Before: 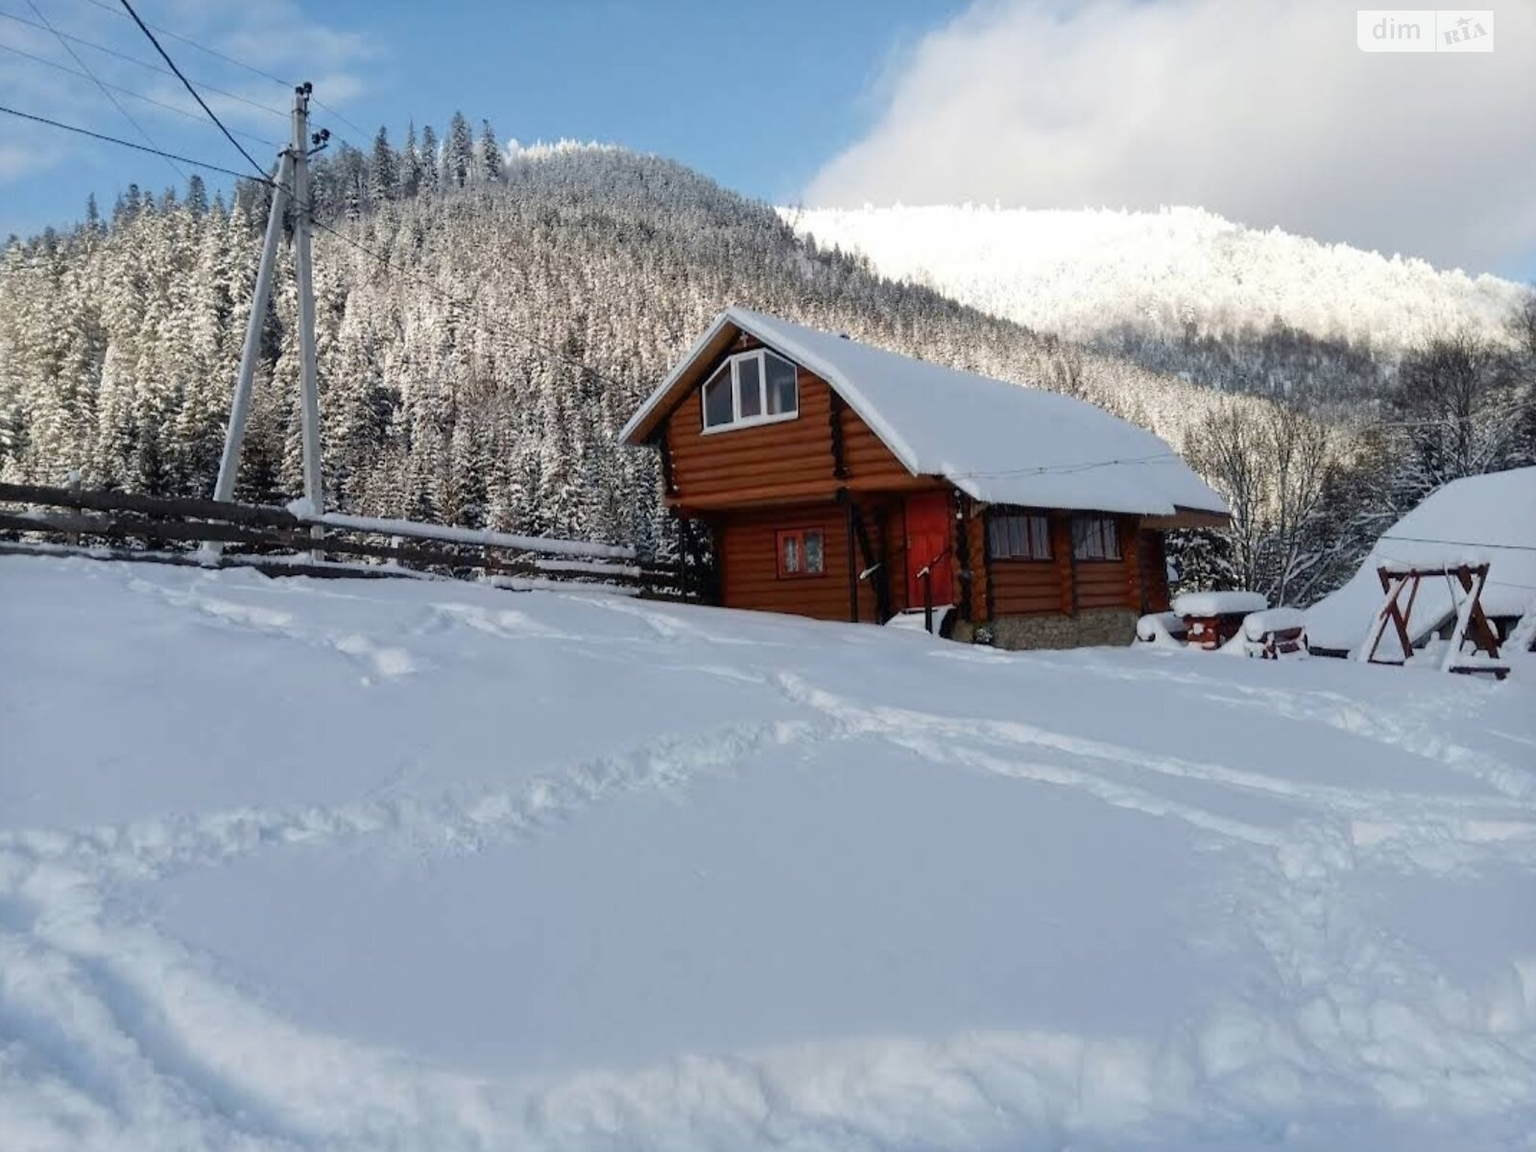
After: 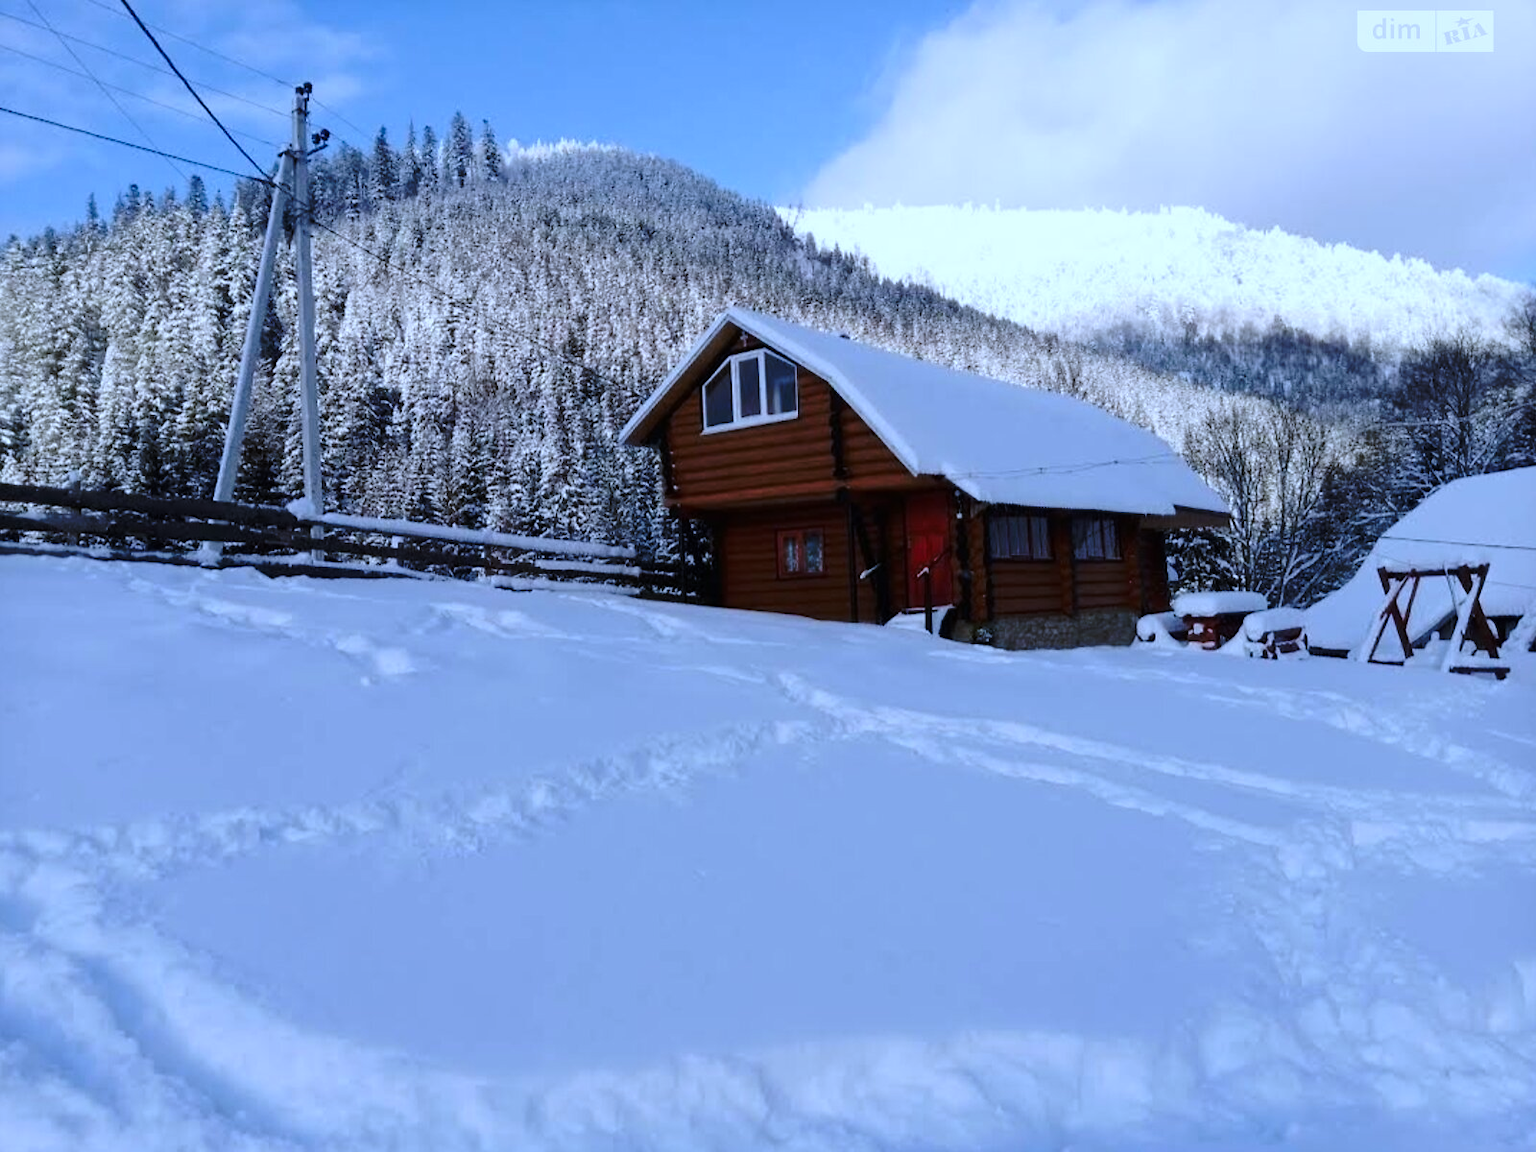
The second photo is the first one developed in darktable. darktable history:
base curve: curves: ch0 [(0, 0) (0.073, 0.04) (0.157, 0.139) (0.492, 0.492) (0.758, 0.758) (1, 1)], preserve colors none
white balance: red 0.871, blue 1.249
